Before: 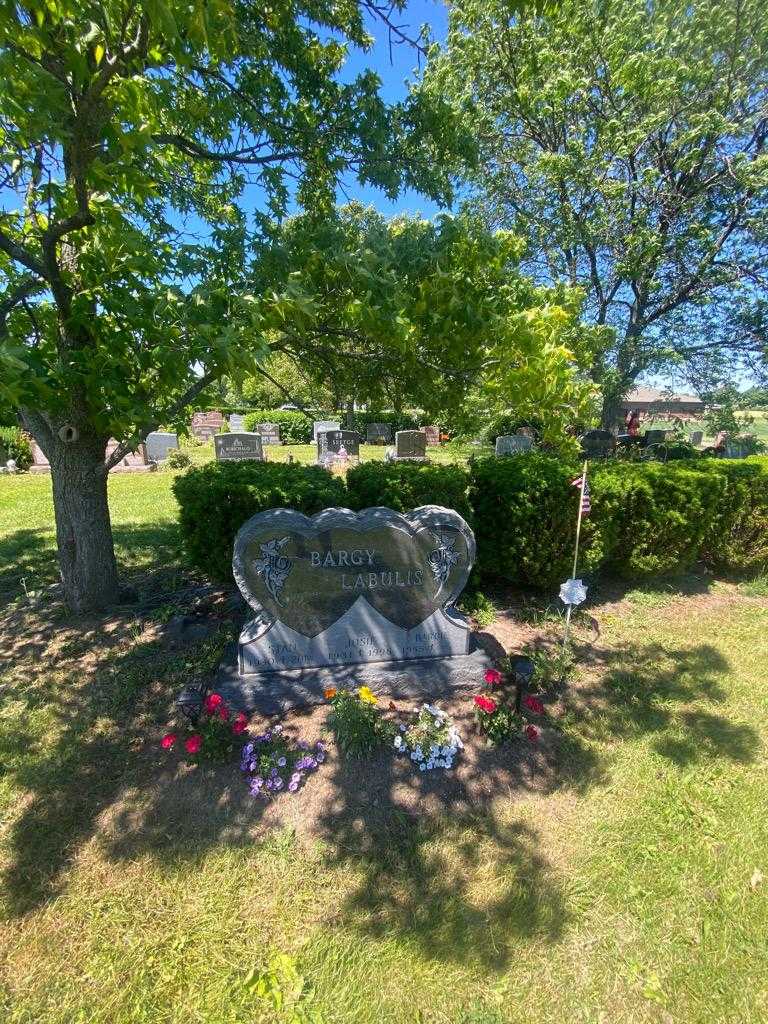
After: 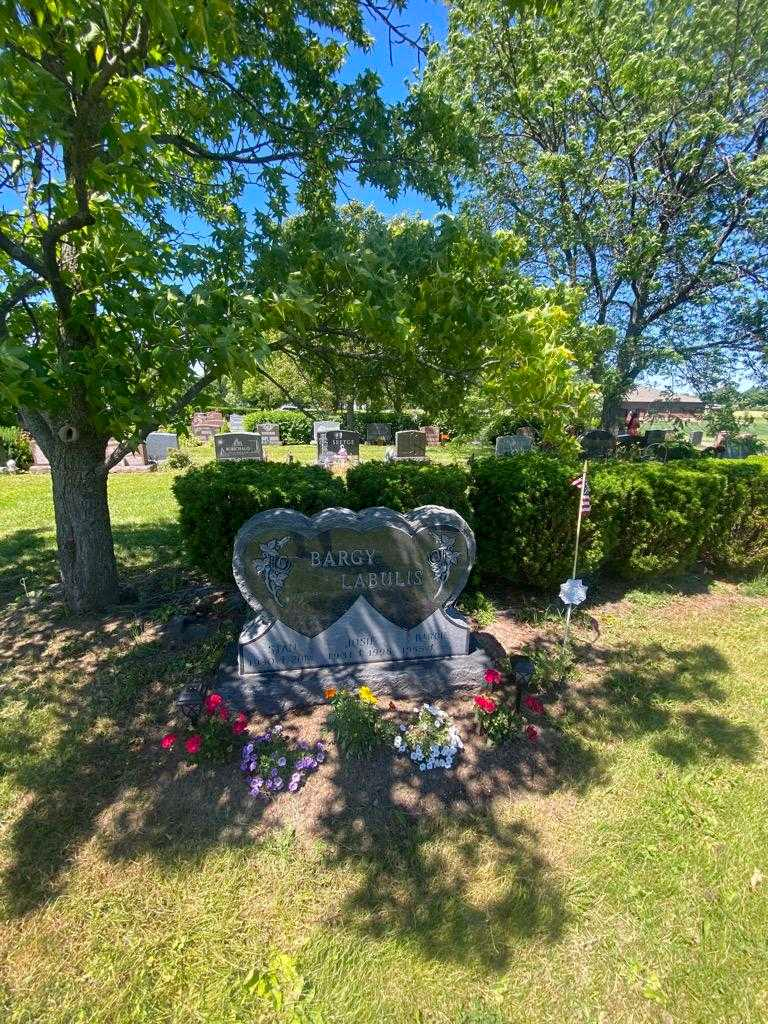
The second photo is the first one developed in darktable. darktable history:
haze removal: strength 0.293, distance 0.251, compatibility mode true, adaptive false
